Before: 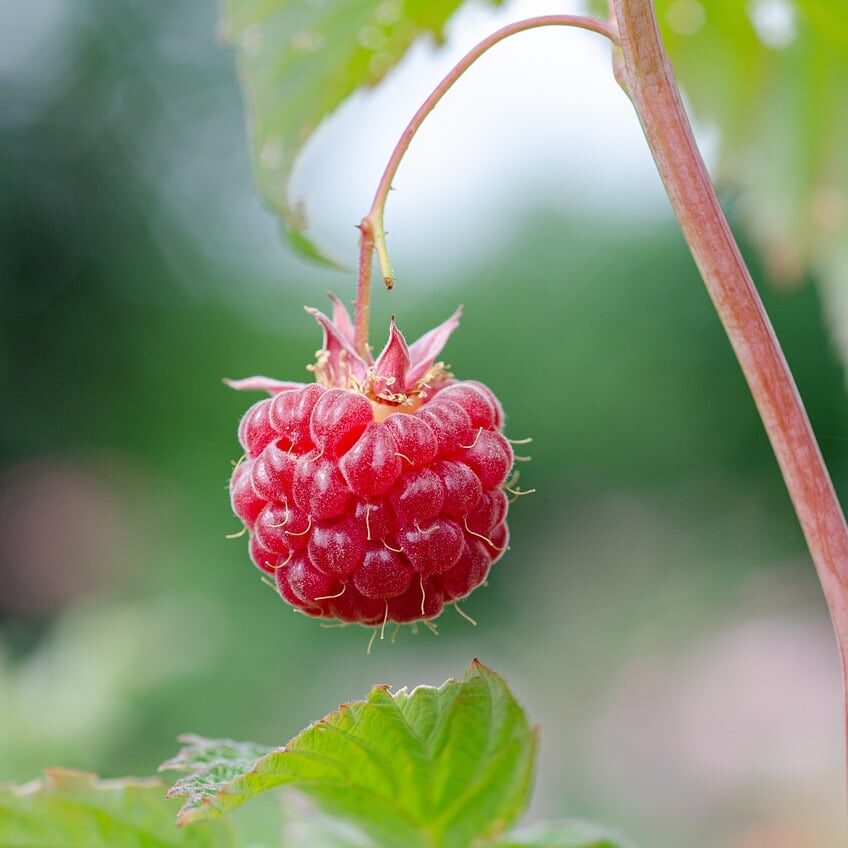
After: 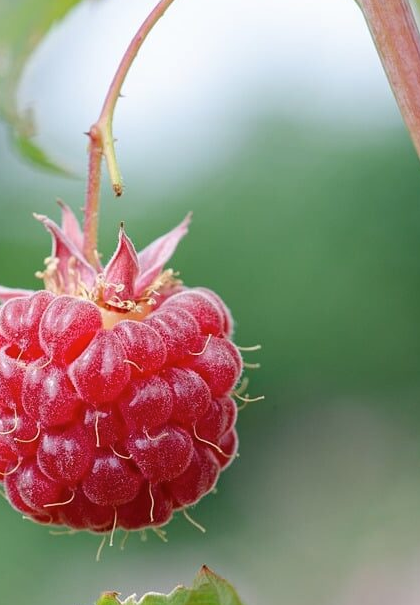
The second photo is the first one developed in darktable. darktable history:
contrast brightness saturation: saturation -0.05
crop: left 32.075%, top 10.976%, right 18.355%, bottom 17.596%
